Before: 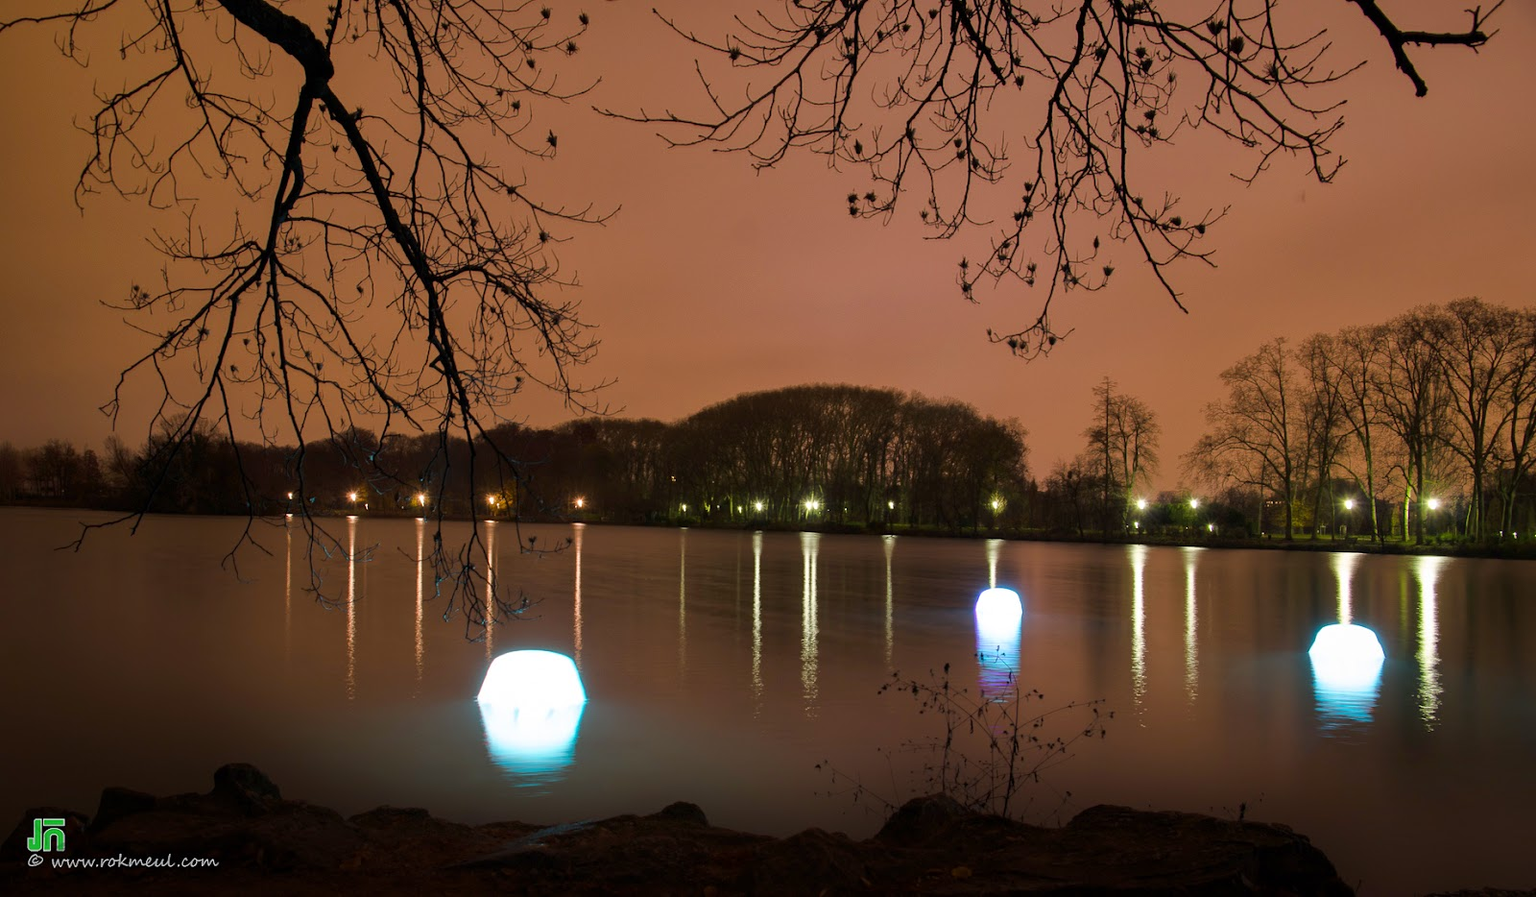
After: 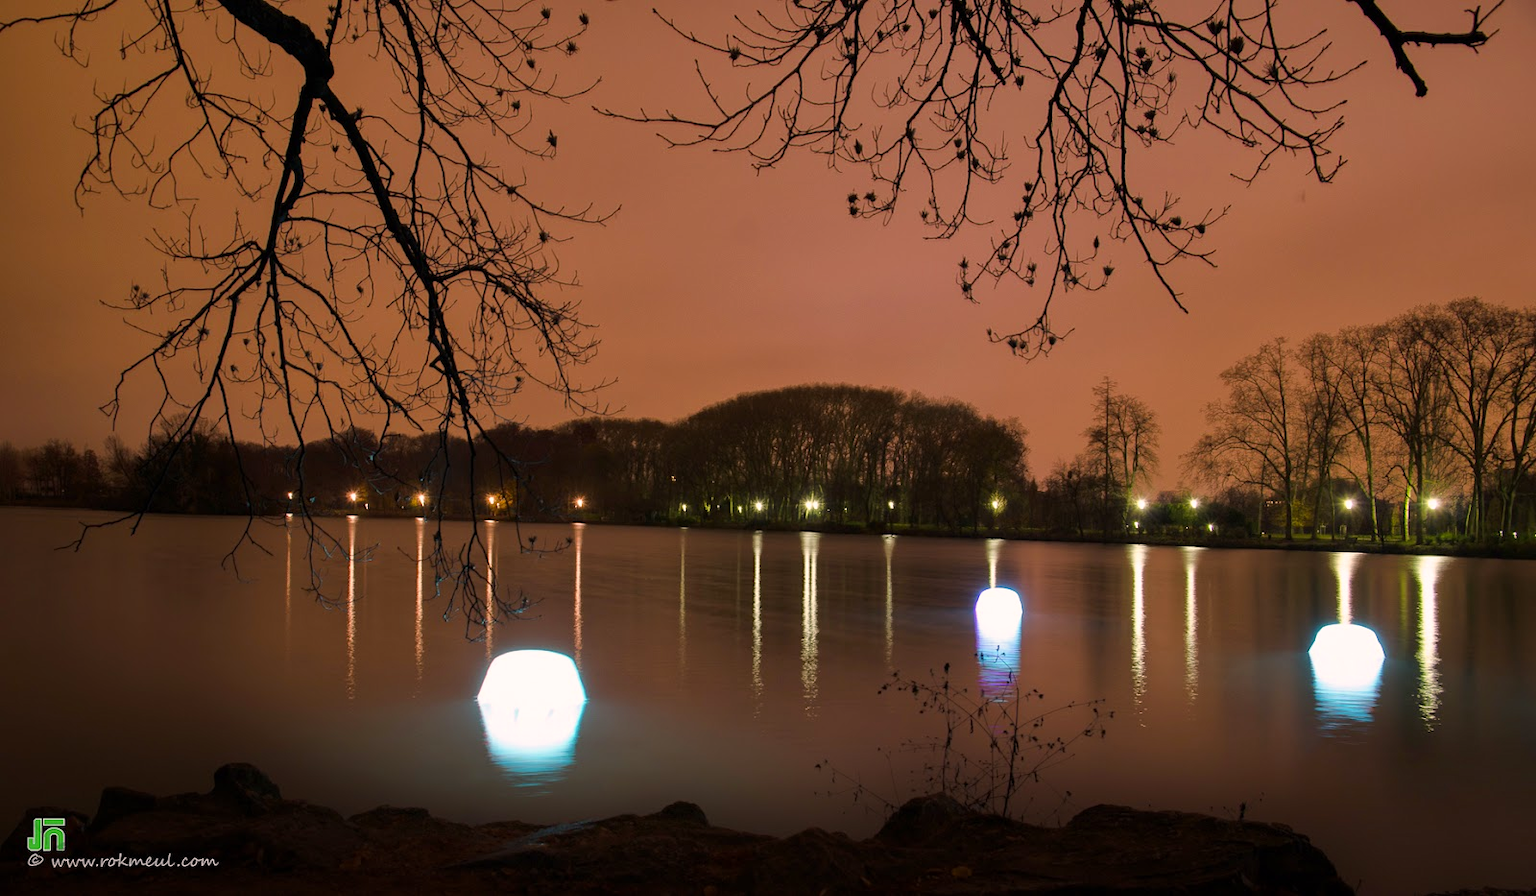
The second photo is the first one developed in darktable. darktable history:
color correction: highlights a* 7.05, highlights b* 4.31
